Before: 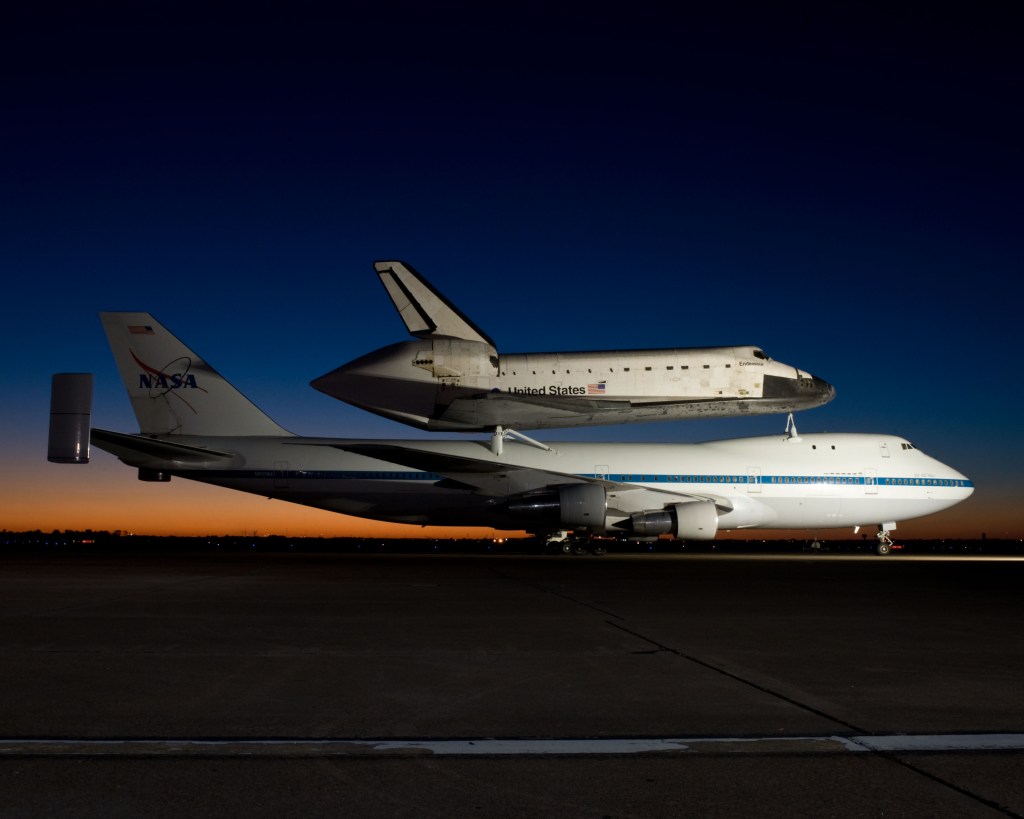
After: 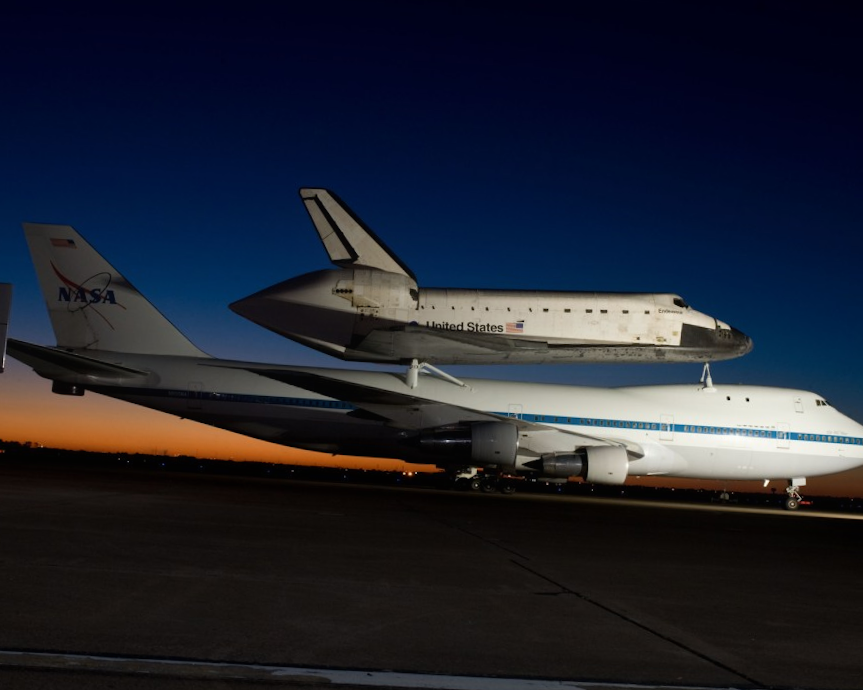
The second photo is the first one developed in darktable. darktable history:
crop and rotate: angle -3.27°, left 5.211%, top 5.211%, right 4.607%, bottom 4.607%
contrast equalizer: octaves 7, y [[0.6 ×6], [0.55 ×6], [0 ×6], [0 ×6], [0 ×6]], mix -0.2
